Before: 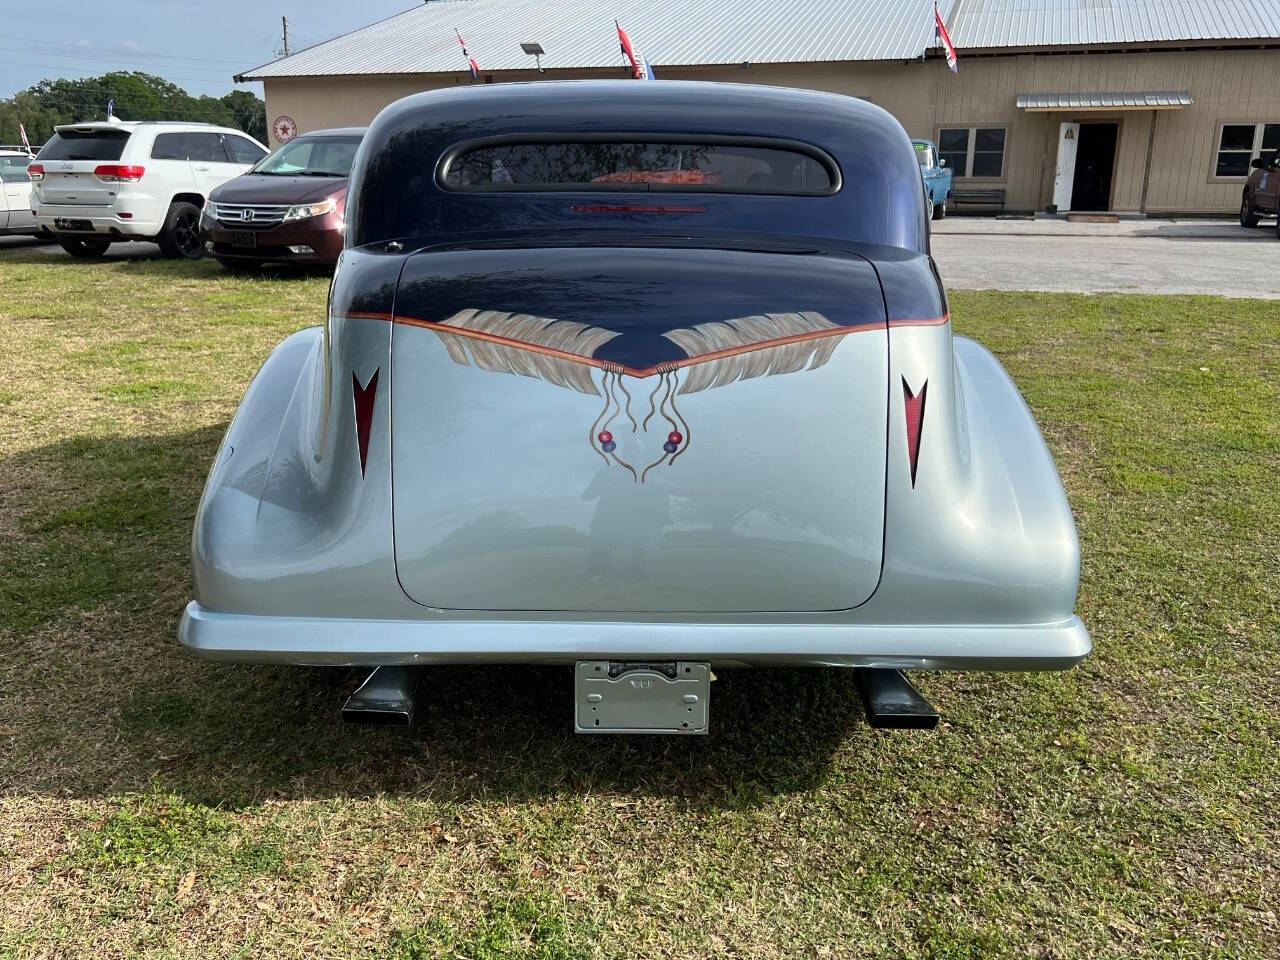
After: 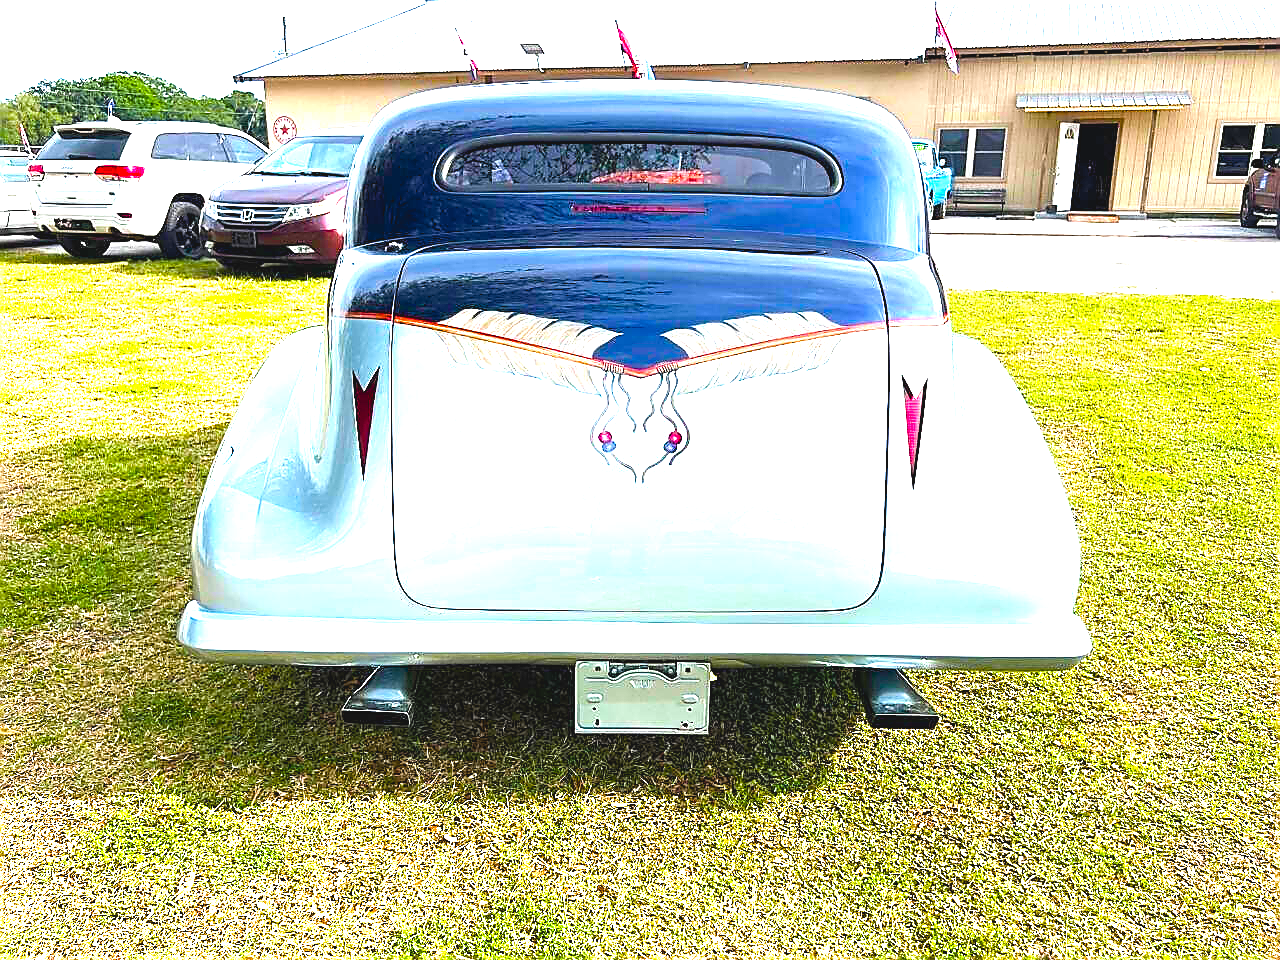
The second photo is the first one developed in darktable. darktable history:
exposure: exposure 1.141 EV, compensate highlight preservation false
sharpen: radius 1.361, amount 1.234, threshold 0.647
color balance rgb: perceptual saturation grading › global saturation 54.114%, perceptual saturation grading › highlights -50.09%, perceptual saturation grading › mid-tones 39.511%, perceptual saturation grading › shadows 30.171%, perceptual brilliance grading › global brilliance 30.3%, perceptual brilliance grading › highlights 12.473%, perceptual brilliance grading › mid-tones 24.966%, global vibrance 20%
contrast brightness saturation: contrast -0.093, brightness 0.053, saturation 0.081
